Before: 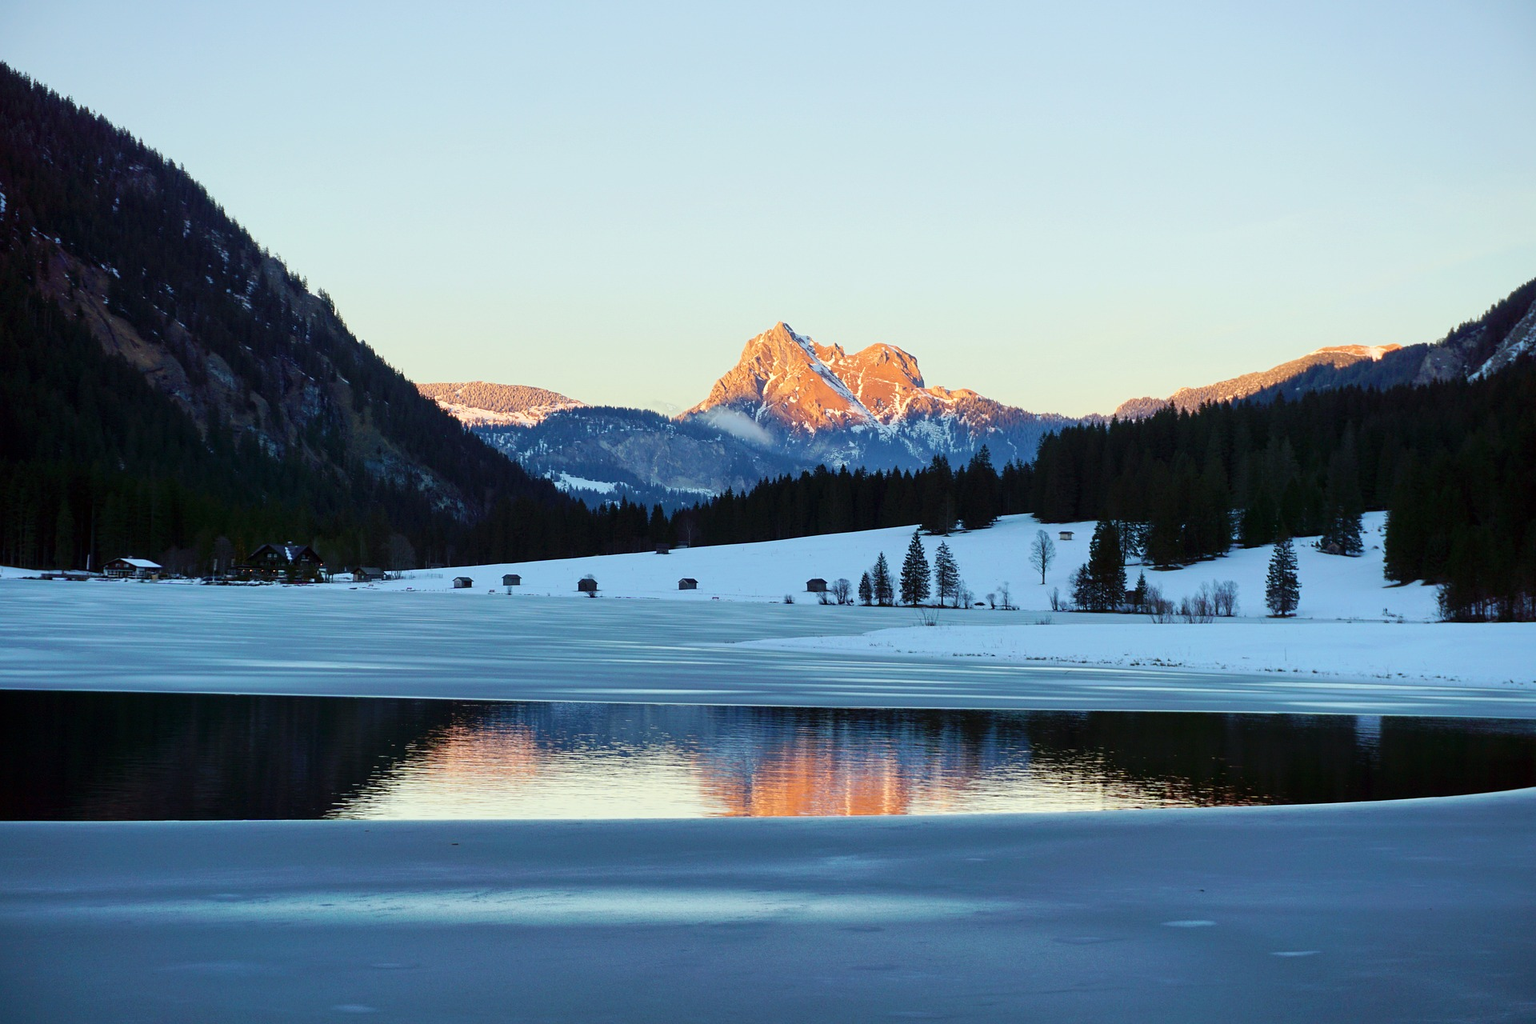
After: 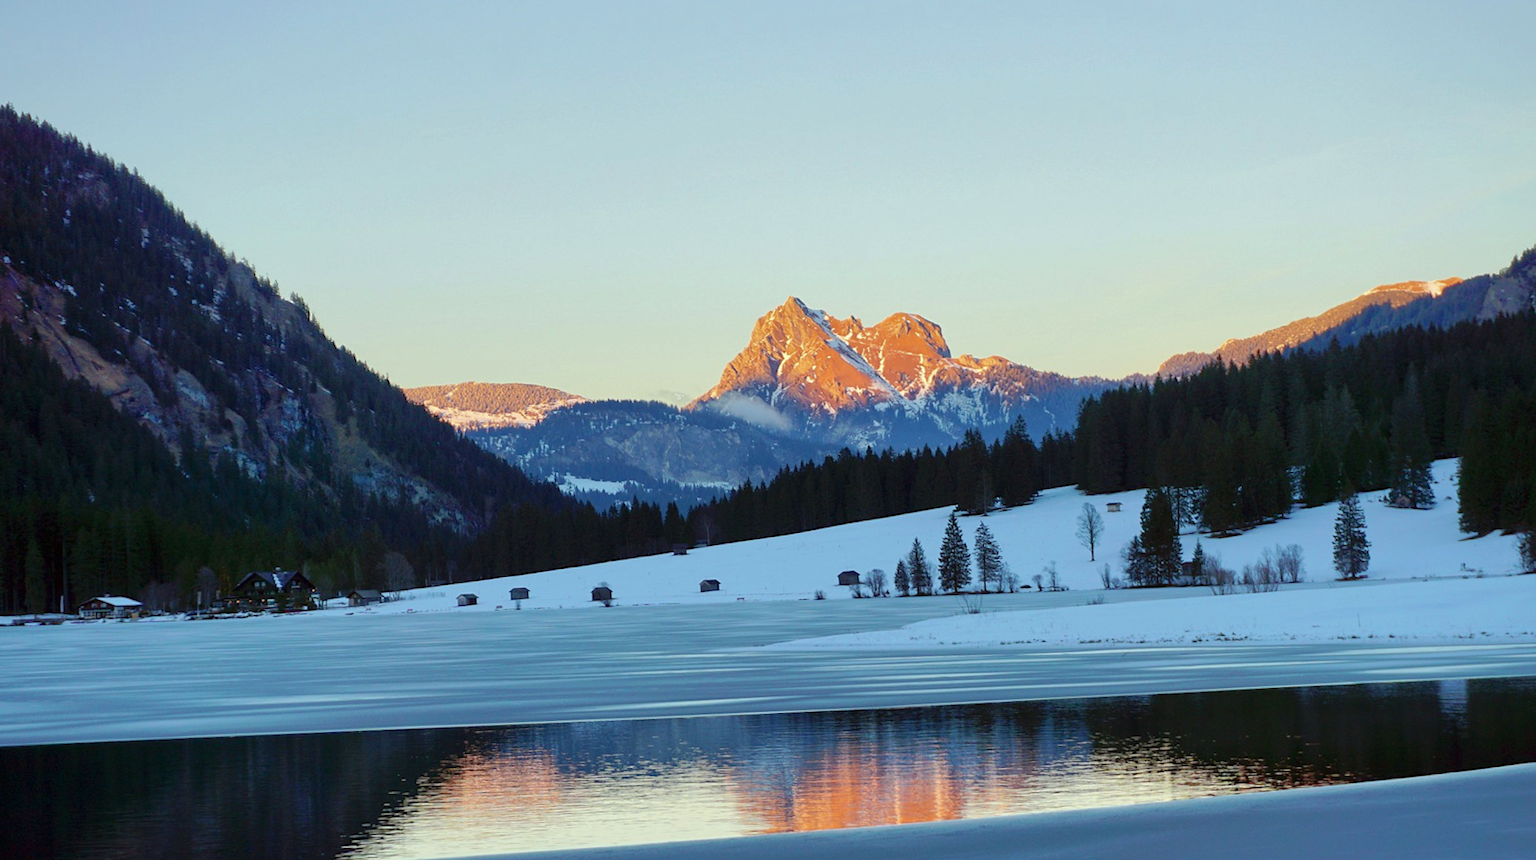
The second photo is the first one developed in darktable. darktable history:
shadows and highlights: on, module defaults
rotate and perspective: rotation -3.52°, crop left 0.036, crop right 0.964, crop top 0.081, crop bottom 0.919
crop and rotate: angle 0.2°, left 0.275%, right 3.127%, bottom 14.18%
